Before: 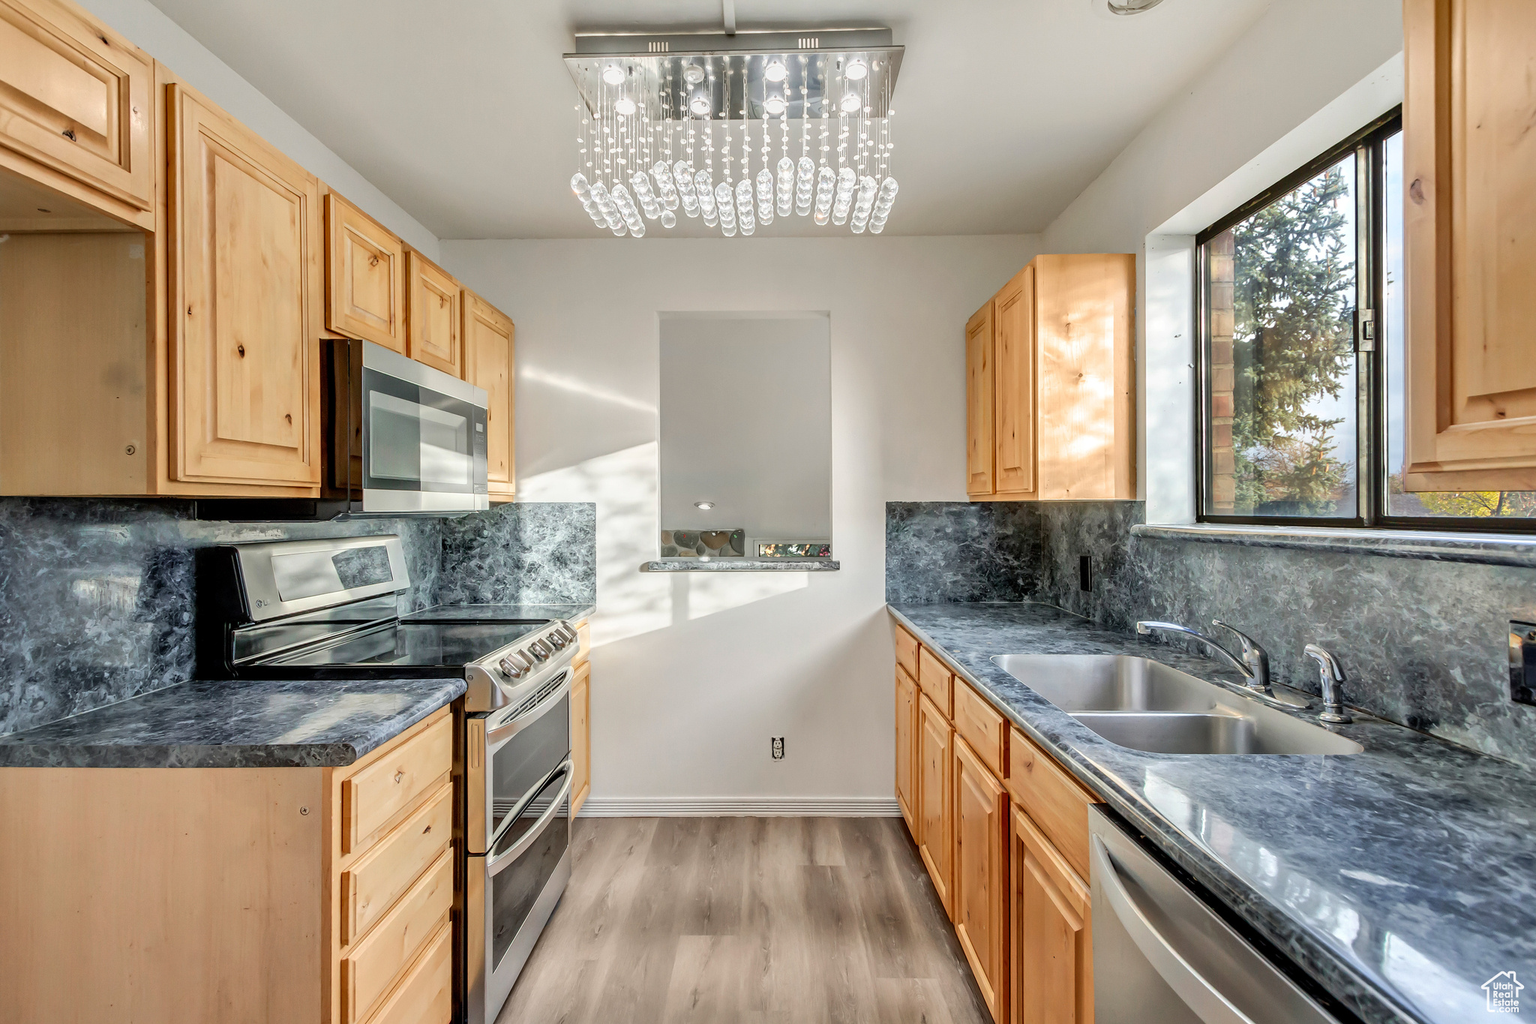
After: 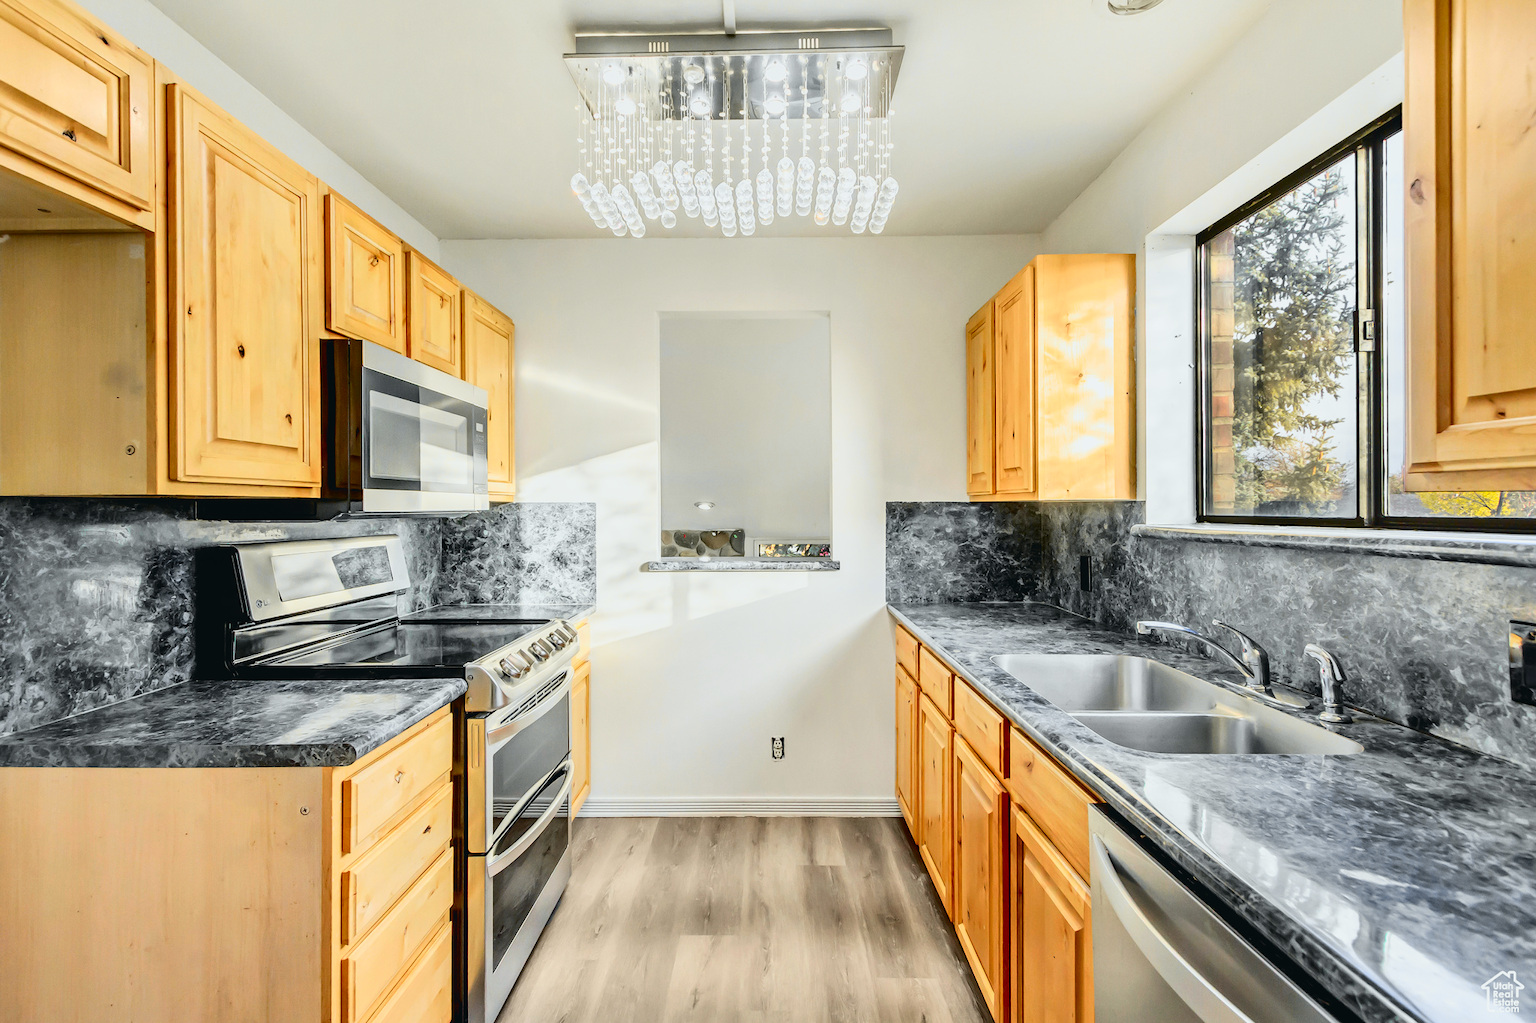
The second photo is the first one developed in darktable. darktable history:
tone curve: curves: ch0 [(0, 0.026) (0.058, 0.049) (0.246, 0.214) (0.437, 0.498) (0.55, 0.644) (0.657, 0.767) (0.822, 0.9) (1, 0.961)]; ch1 [(0, 0) (0.346, 0.307) (0.408, 0.369) (0.453, 0.457) (0.476, 0.489) (0.502, 0.493) (0.521, 0.515) (0.537, 0.531) (0.612, 0.641) (0.676, 0.728) (1, 1)]; ch2 [(0, 0) (0.346, 0.34) (0.434, 0.46) (0.485, 0.494) (0.5, 0.494) (0.511, 0.504) (0.537, 0.551) (0.579, 0.599) (0.625, 0.686) (1, 1)], color space Lab, independent channels, preserve colors none
local contrast: mode bilateral grid, contrast 100, coarseness 100, detail 94%, midtone range 0.2
